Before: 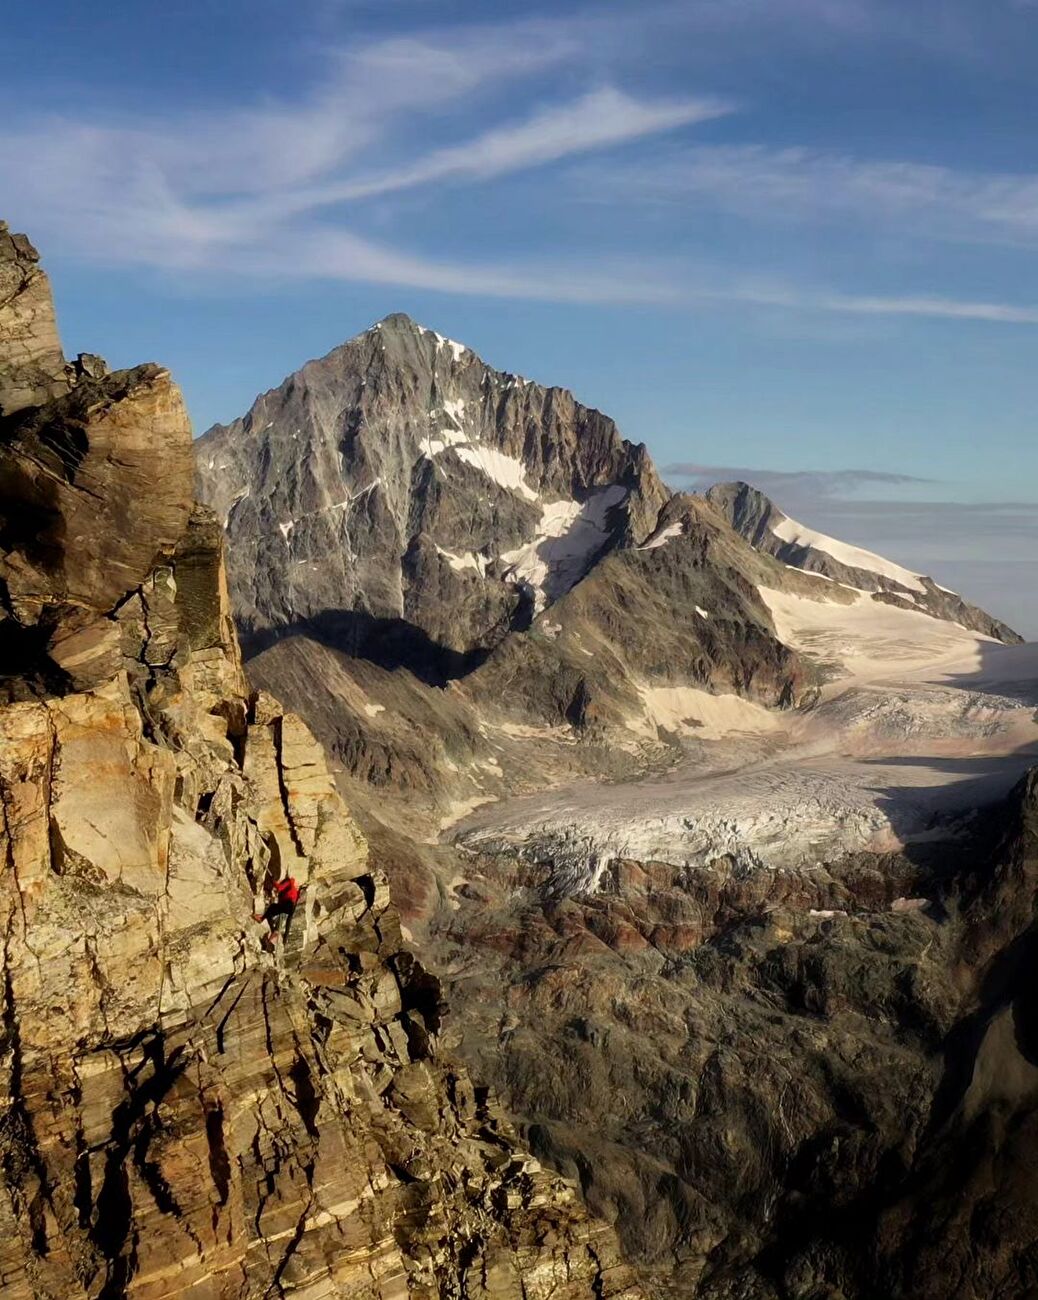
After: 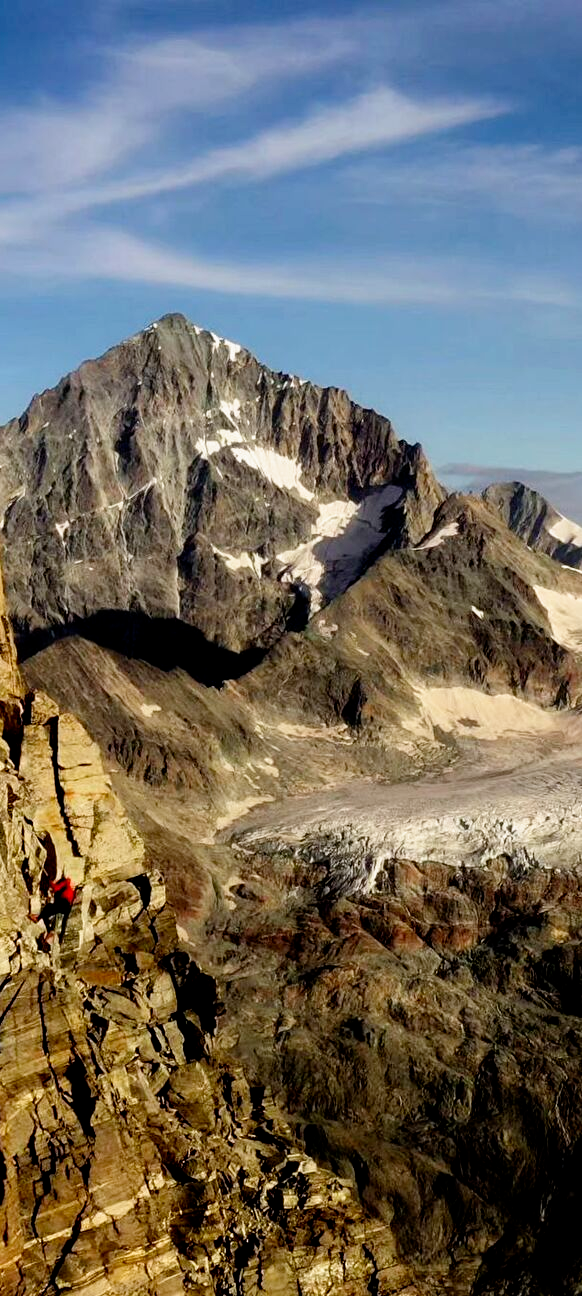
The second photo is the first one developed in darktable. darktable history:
filmic rgb: black relative exposure -6.3 EV, white relative exposure 2.8 EV, threshold 3 EV, target black luminance 0%, hardness 4.6, latitude 67.35%, contrast 1.292, shadows ↔ highlights balance -3.5%, preserve chrominance no, color science v4 (2020), contrast in shadows soft, enable highlight reconstruction true
tone equalizer: on, module defaults
crop: left 21.674%, right 22.086%
